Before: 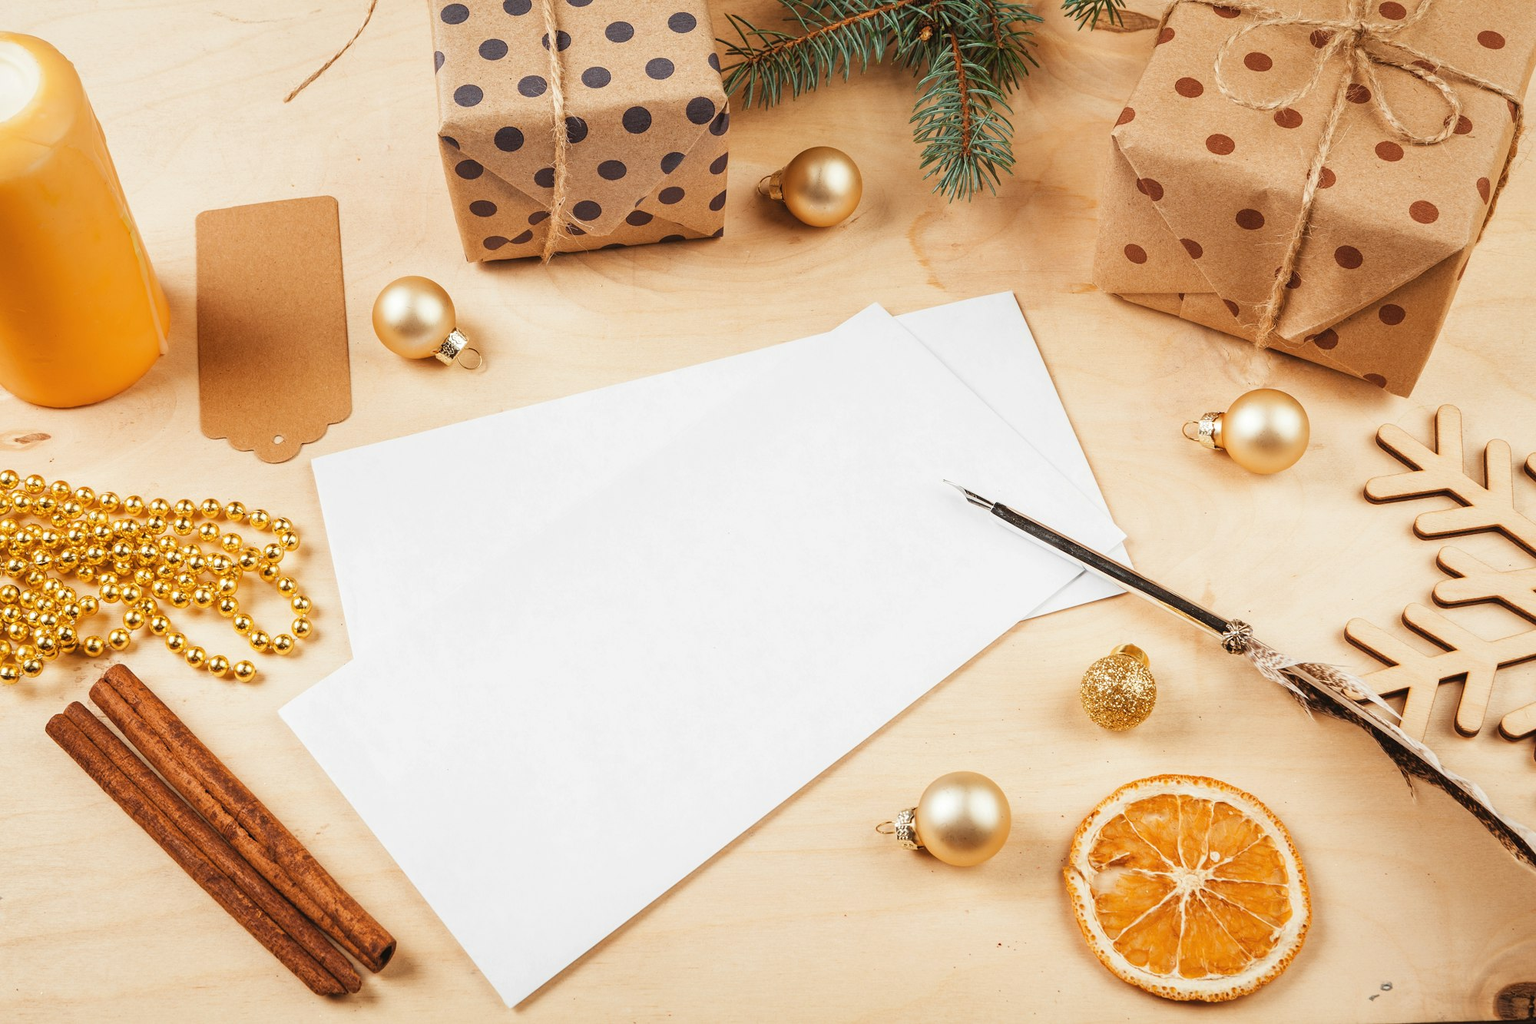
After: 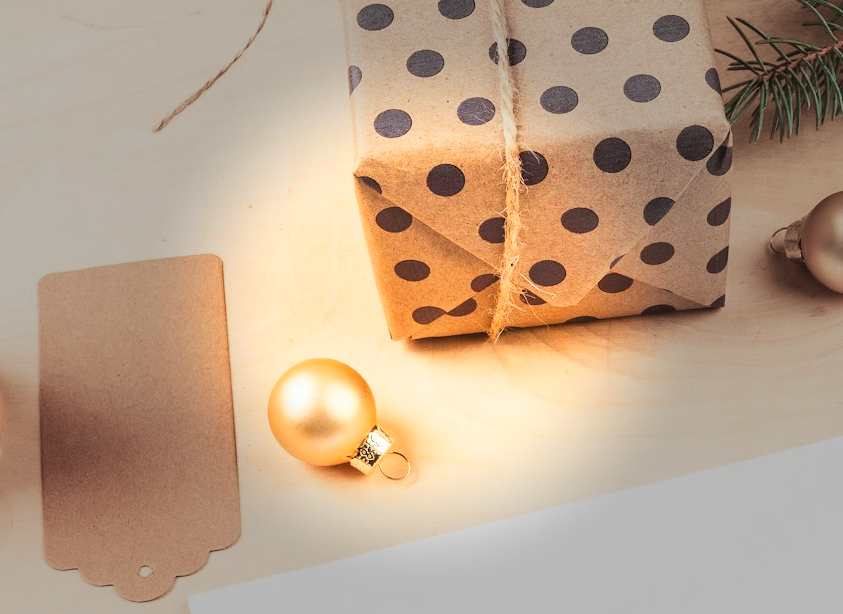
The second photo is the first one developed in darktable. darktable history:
contrast brightness saturation: contrast 0.243, brightness 0.247, saturation 0.392
velvia: on, module defaults
crop and rotate: left 10.872%, top 0.096%, right 46.952%, bottom 53.796%
vignetting: fall-off start 32.18%, fall-off radius 35.37%, dithering 8-bit output
